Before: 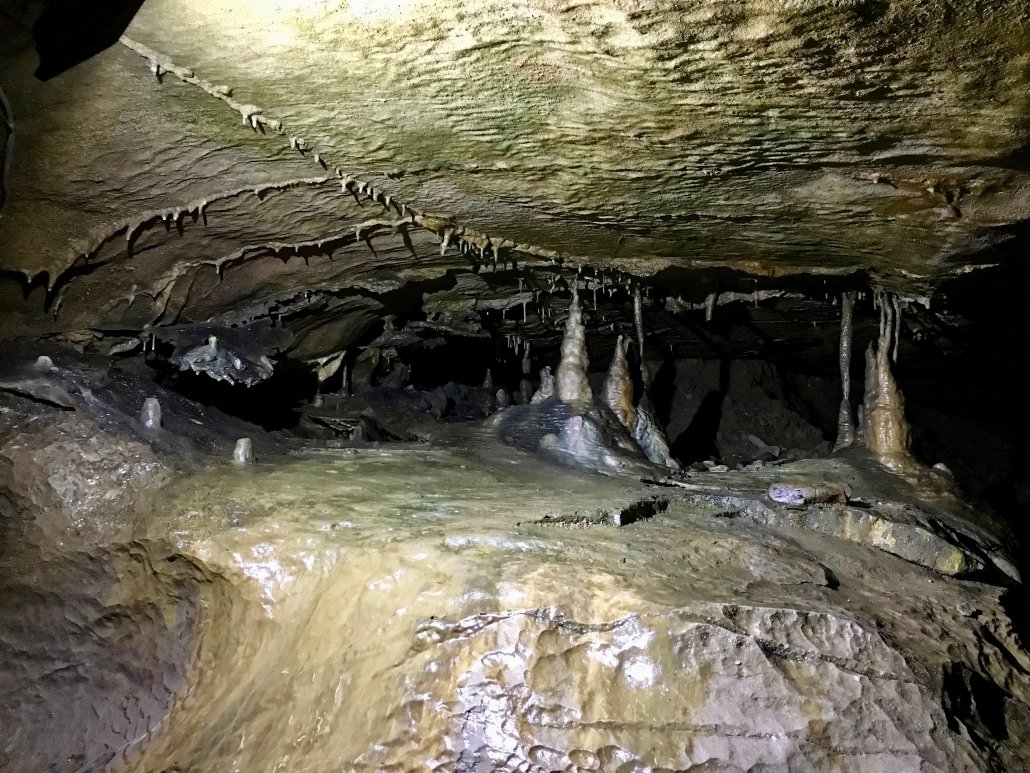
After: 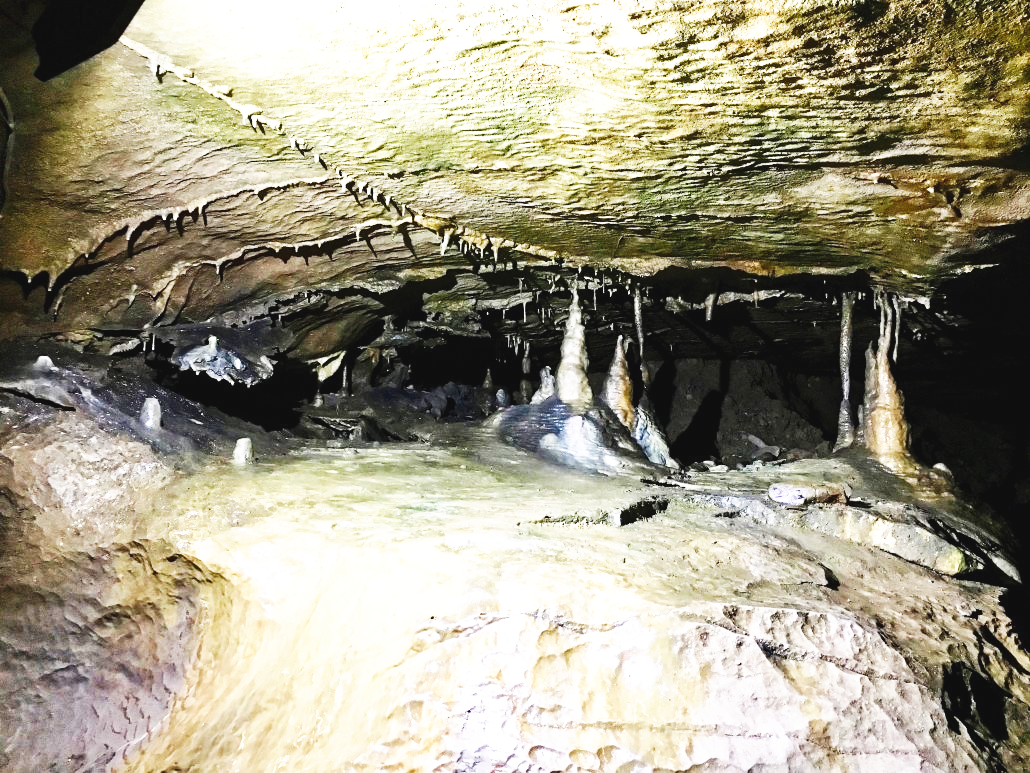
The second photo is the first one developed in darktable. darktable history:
base curve: curves: ch0 [(0, 0) (0.007, 0.004) (0.027, 0.03) (0.046, 0.07) (0.207, 0.54) (0.442, 0.872) (0.673, 0.972) (1, 1)], preserve colors none
exposure: black level correction -0.005, exposure 0.626 EV, compensate highlight preservation false
